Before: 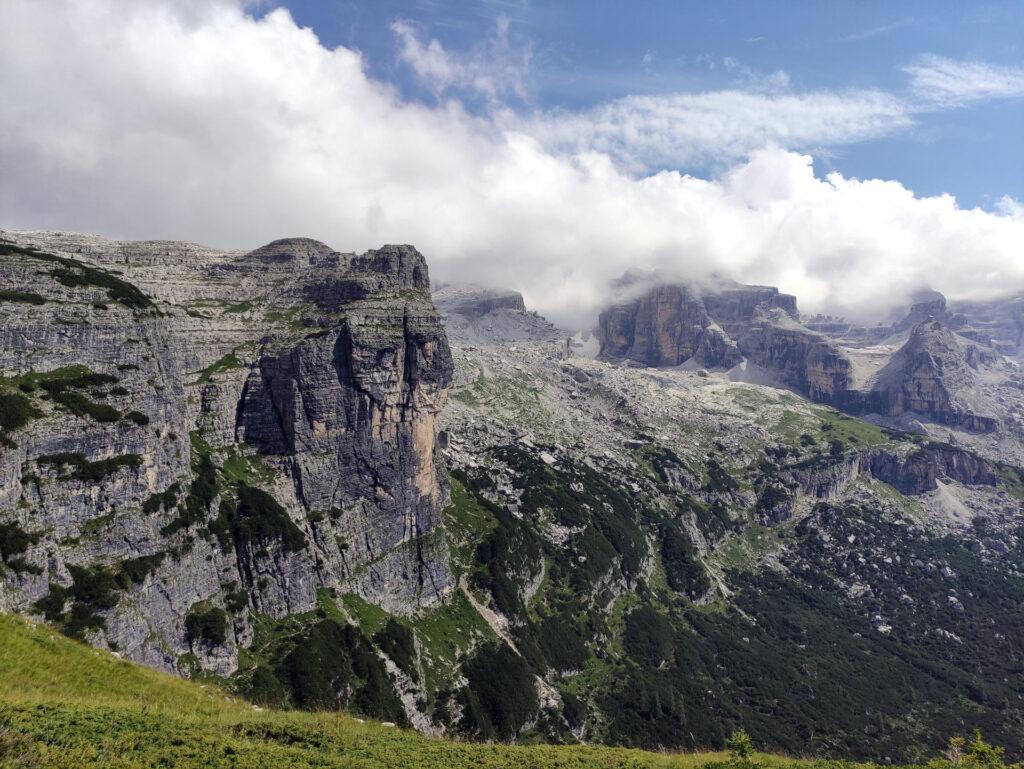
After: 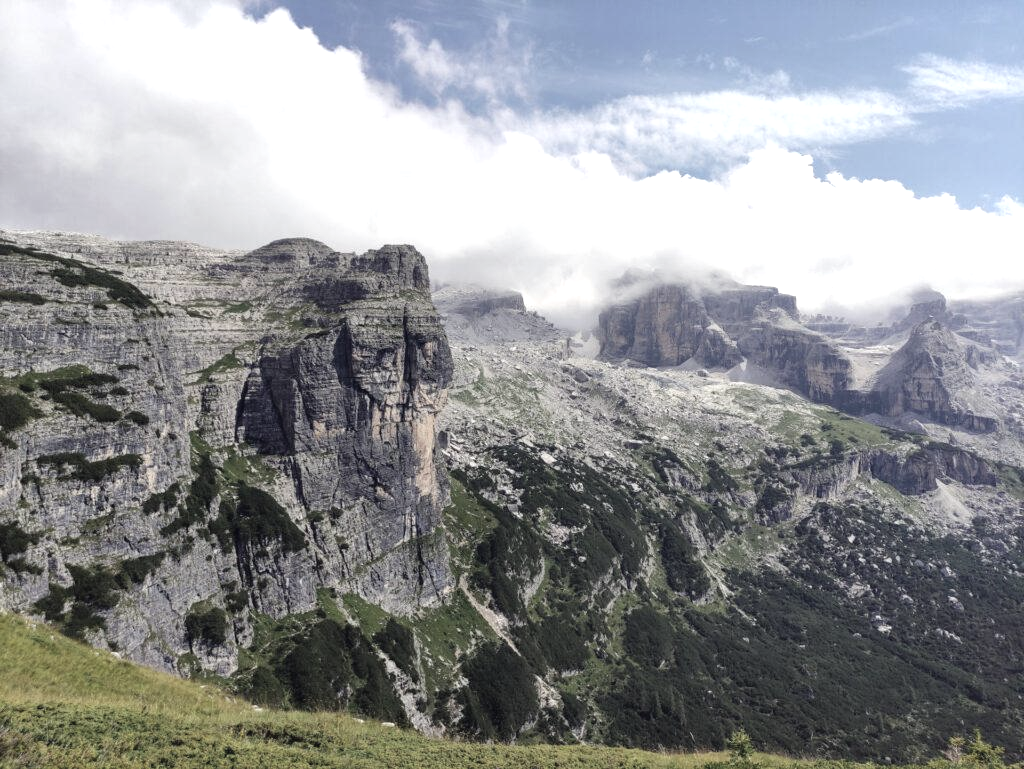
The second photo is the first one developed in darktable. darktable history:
exposure: exposure 0.607 EV, compensate exposure bias true, compensate highlight preservation false
contrast brightness saturation: contrast -0.054, saturation -0.414
